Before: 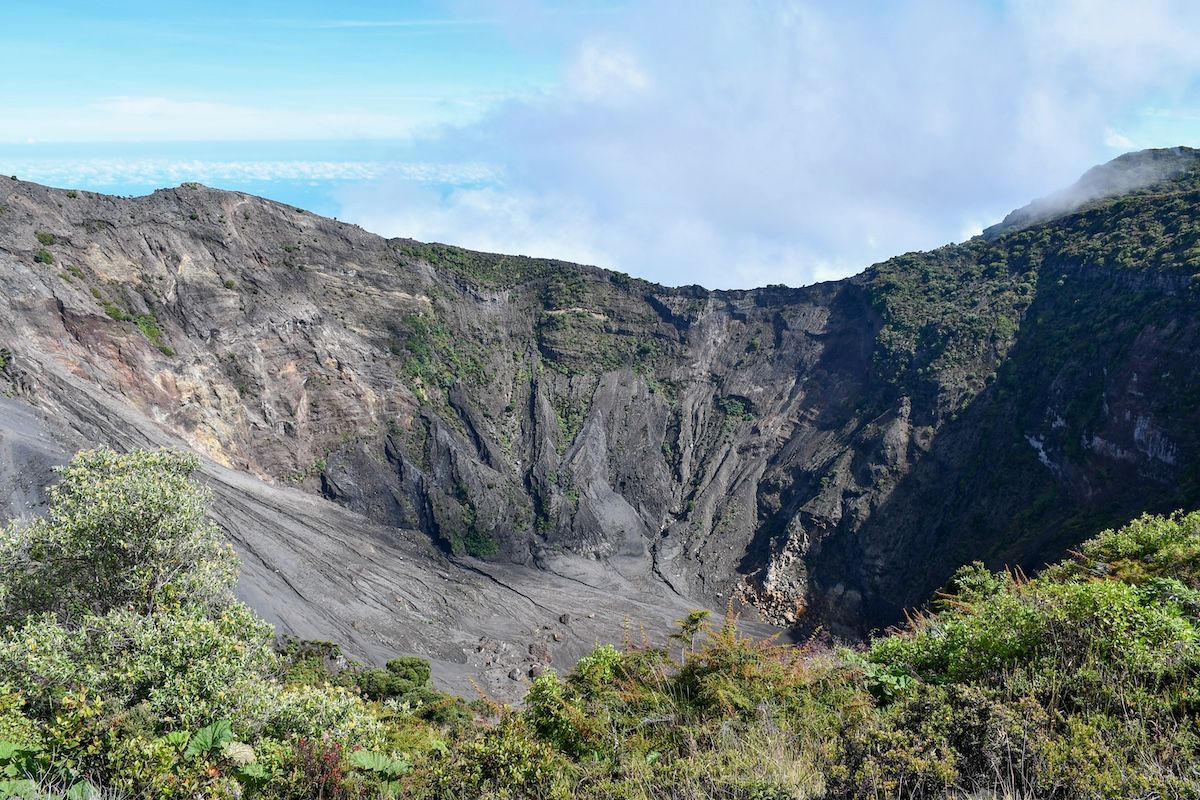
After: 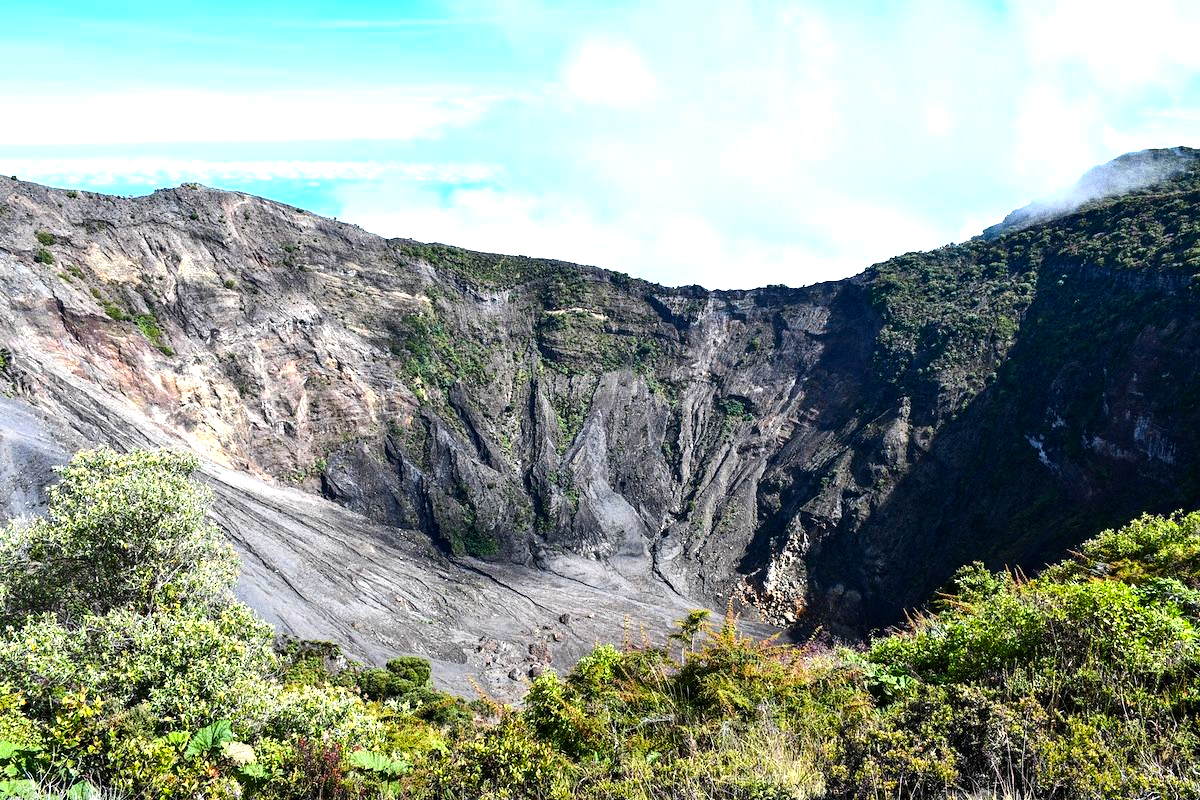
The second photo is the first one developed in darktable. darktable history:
tone equalizer: -8 EV -1.08 EV, -7 EV -1.01 EV, -6 EV -0.867 EV, -5 EV -0.578 EV, -3 EV 0.578 EV, -2 EV 0.867 EV, -1 EV 1.01 EV, +0 EV 1.08 EV, edges refinement/feathering 500, mask exposure compensation -1.57 EV, preserve details no
color balance rgb: global vibrance 42.74%
grain: strength 49.07%
